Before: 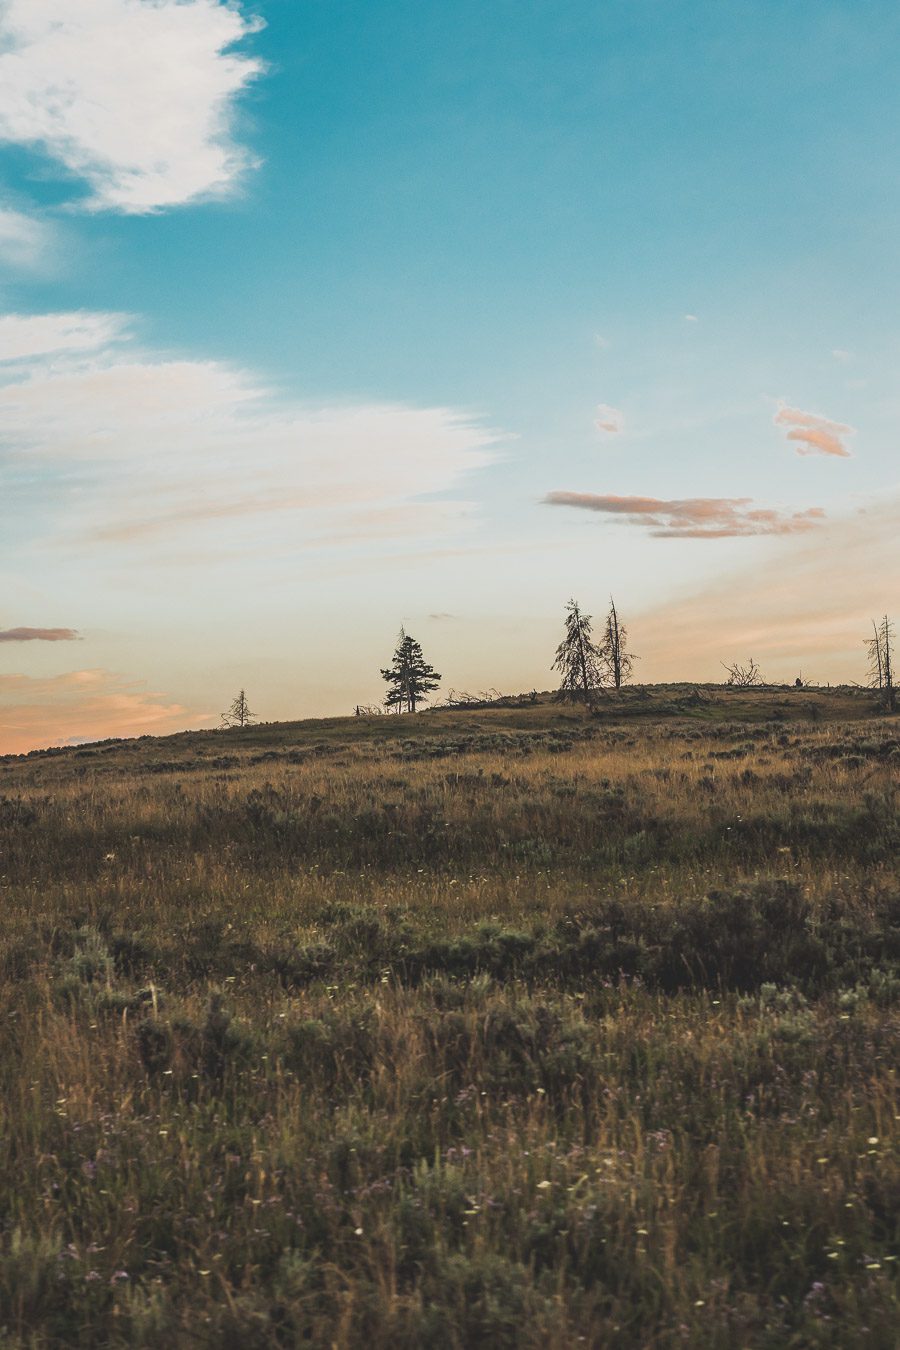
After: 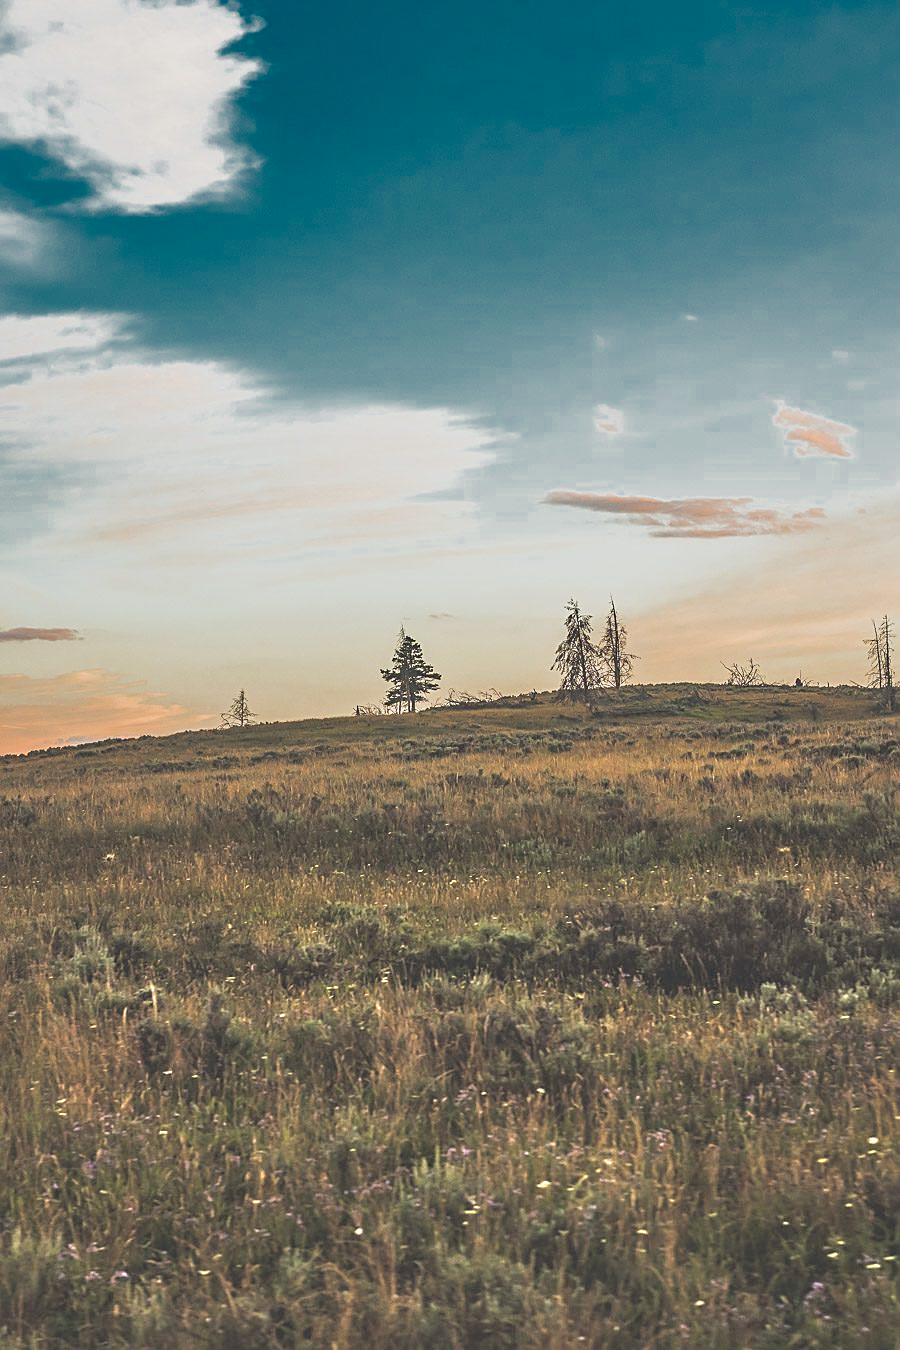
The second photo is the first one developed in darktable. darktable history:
sharpen: on, module defaults
color zones: curves: ch0 [(0, 0.497) (0.143, 0.5) (0.286, 0.5) (0.429, 0.483) (0.571, 0.116) (0.714, -0.006) (0.857, 0.28) (1, 0.497)]
tone equalizer: -7 EV 0.164 EV, -6 EV 0.622 EV, -5 EV 1.16 EV, -4 EV 1.31 EV, -3 EV 1.15 EV, -2 EV 0.6 EV, -1 EV 0.161 EV
